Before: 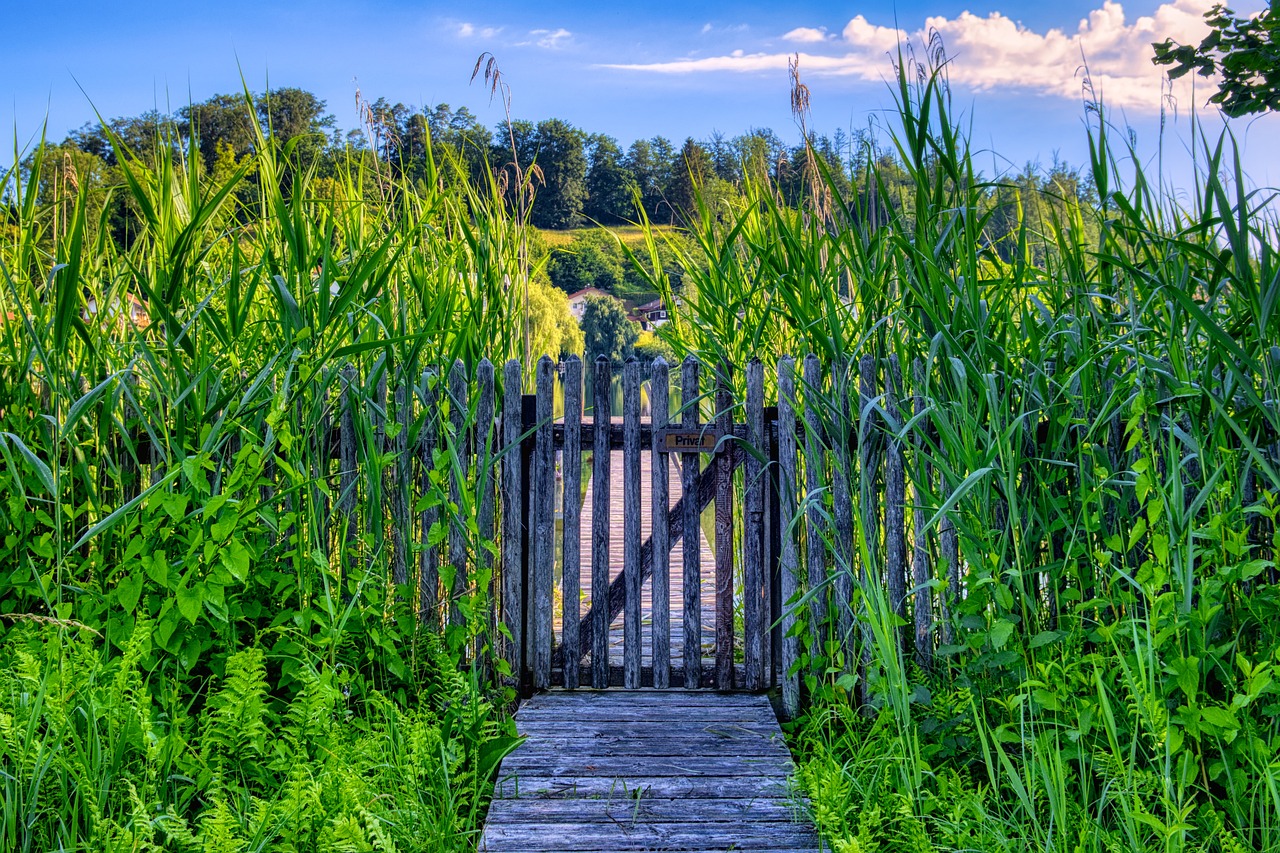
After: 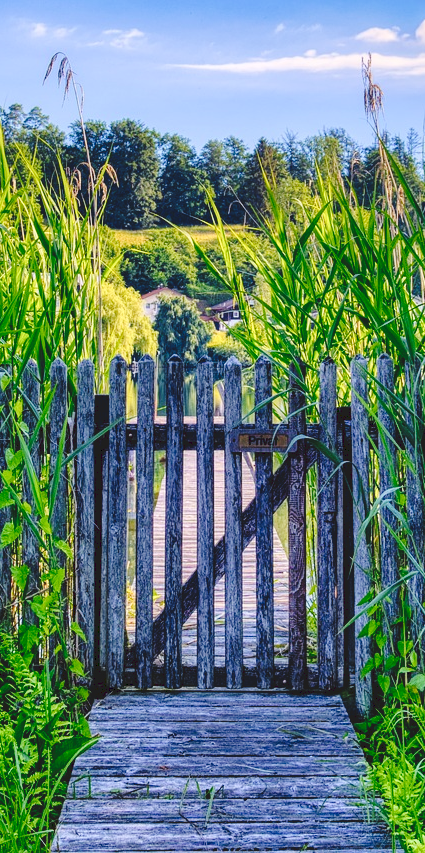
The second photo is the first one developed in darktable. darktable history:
crop: left 33.36%, right 33.36%
tone curve: curves: ch0 [(0, 0) (0.003, 0.112) (0.011, 0.115) (0.025, 0.111) (0.044, 0.114) (0.069, 0.126) (0.1, 0.144) (0.136, 0.164) (0.177, 0.196) (0.224, 0.249) (0.277, 0.316) (0.335, 0.401) (0.399, 0.487) (0.468, 0.571) (0.543, 0.647) (0.623, 0.728) (0.709, 0.795) (0.801, 0.866) (0.898, 0.933) (1, 1)], preserve colors none
